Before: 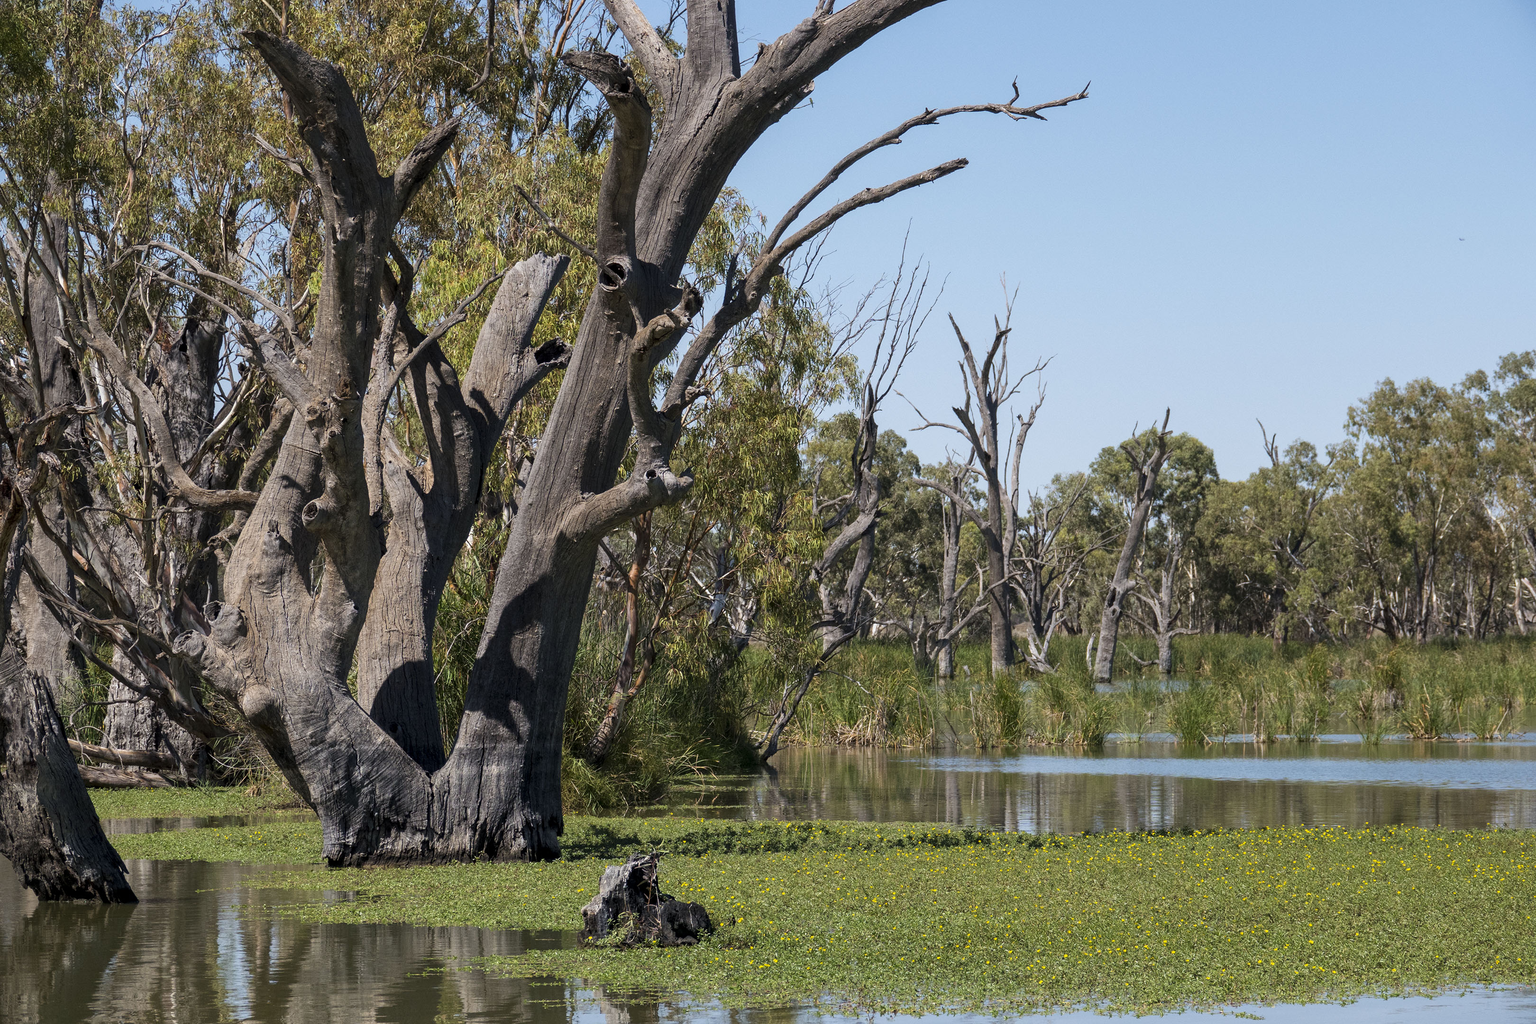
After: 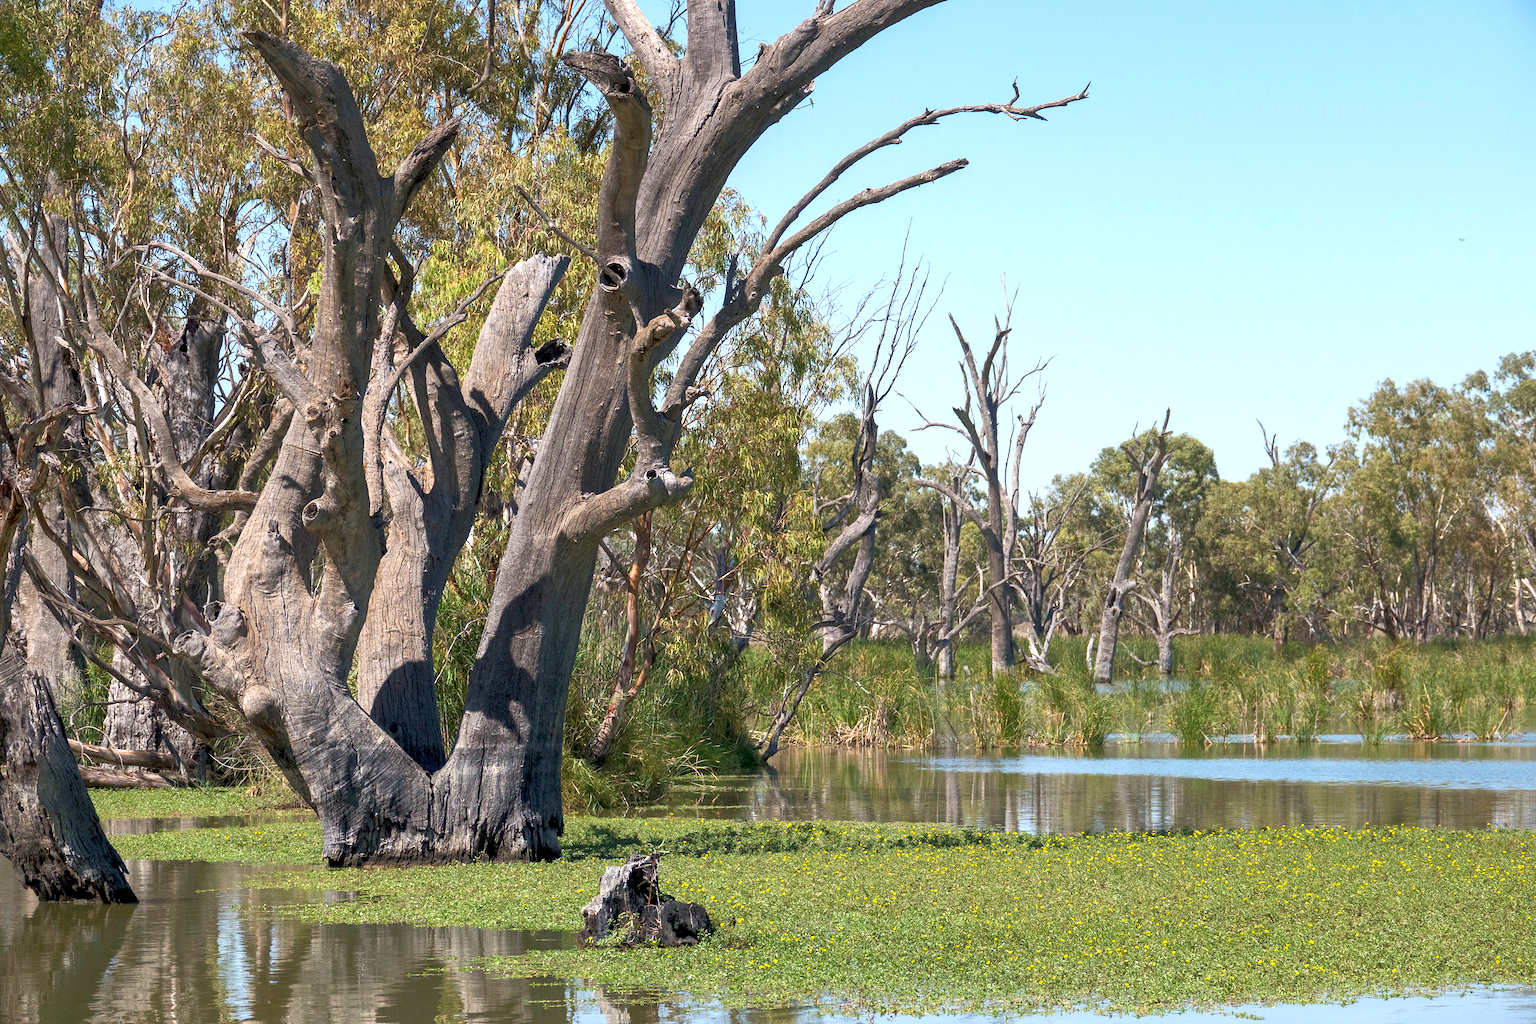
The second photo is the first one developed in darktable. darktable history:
rgb curve: curves: ch0 [(0, 0) (0.072, 0.166) (0.217, 0.293) (0.414, 0.42) (1, 1)], compensate middle gray true, preserve colors basic power
exposure: exposure 0.7 EV, compensate highlight preservation false
